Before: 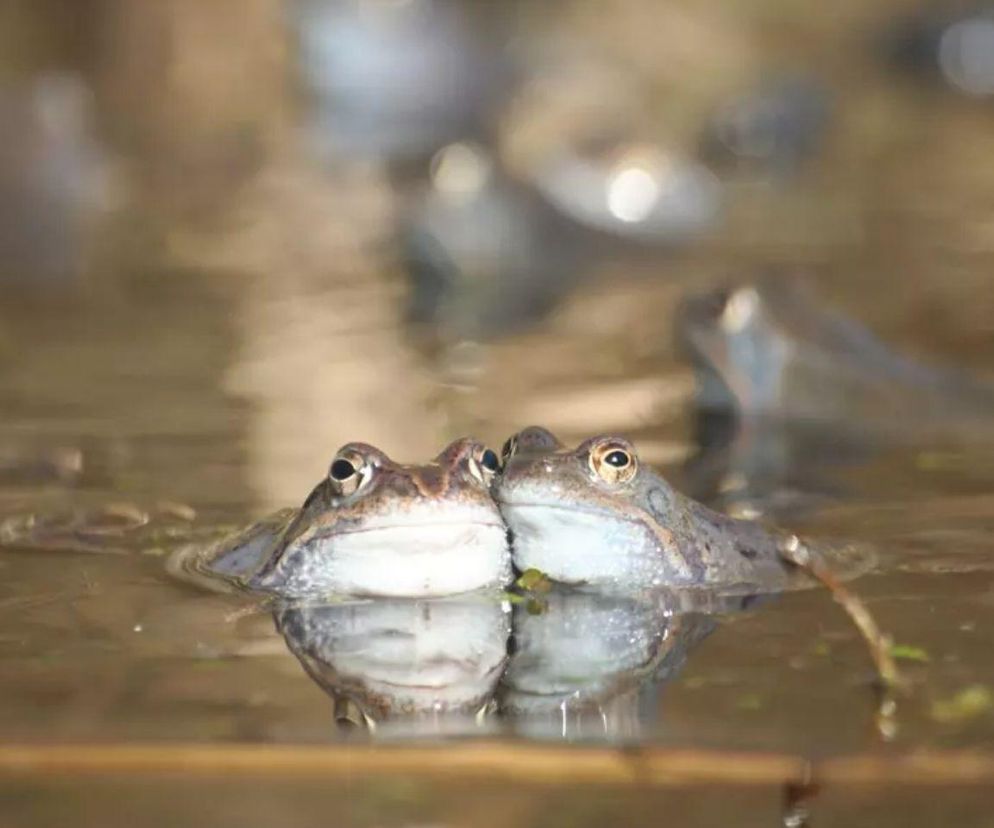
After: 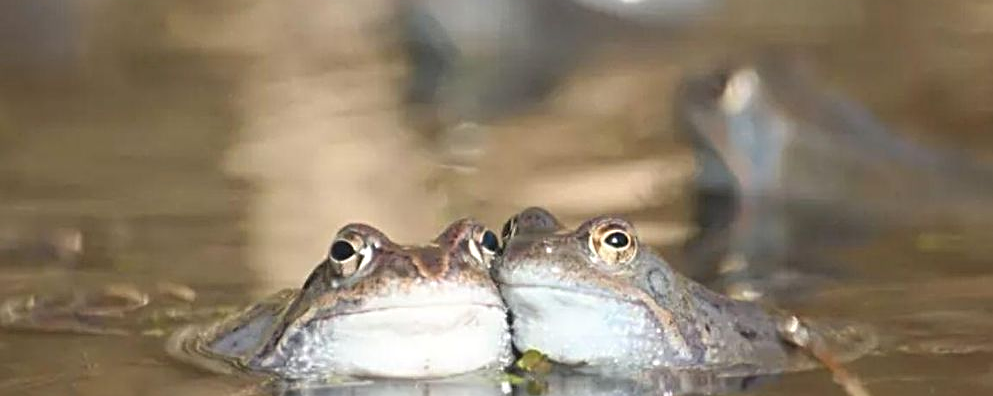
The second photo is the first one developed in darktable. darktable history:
crop and rotate: top 26.551%, bottom 25.55%
sharpen: radius 3.08
